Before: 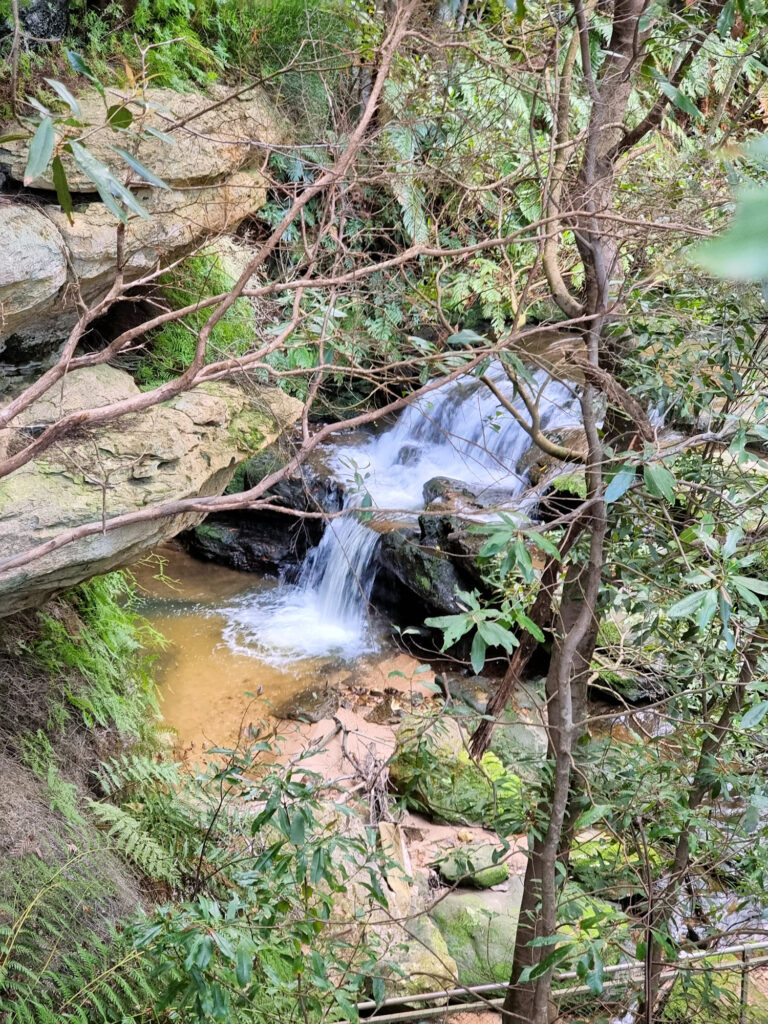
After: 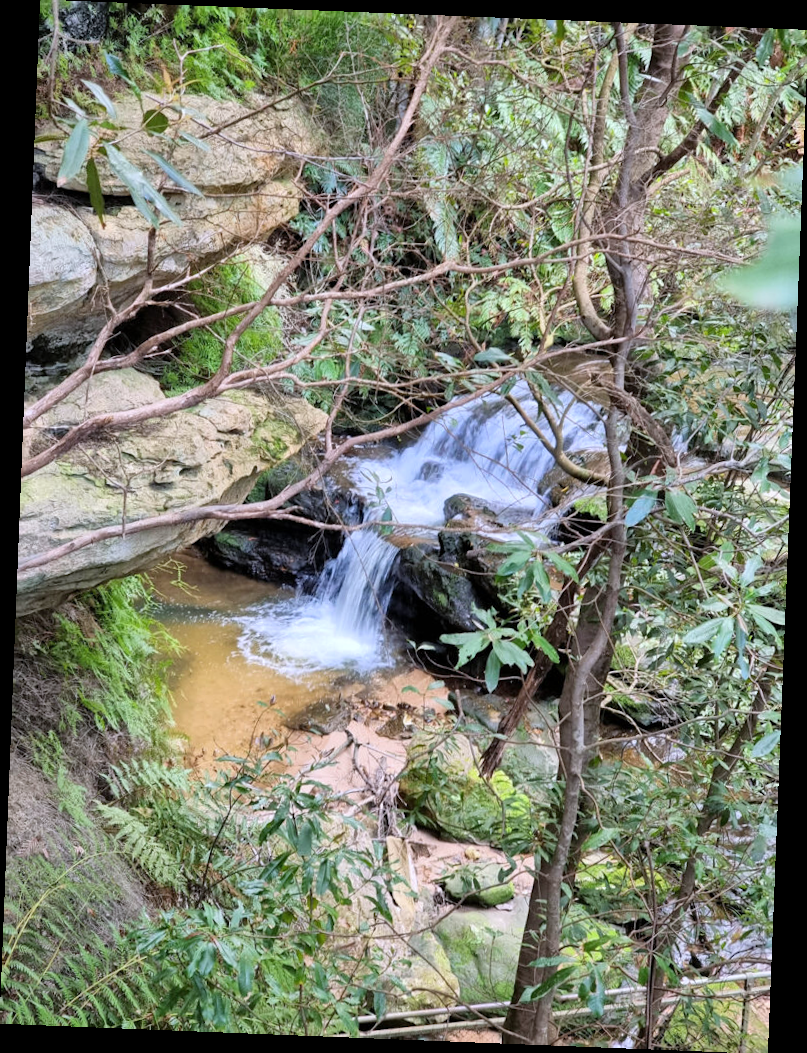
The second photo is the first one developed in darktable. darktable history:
white balance: red 0.976, blue 1.04
rotate and perspective: rotation 2.27°, automatic cropping off
shadows and highlights: radius 125.46, shadows 30.51, highlights -30.51, low approximation 0.01, soften with gaussian
tone equalizer: on, module defaults
